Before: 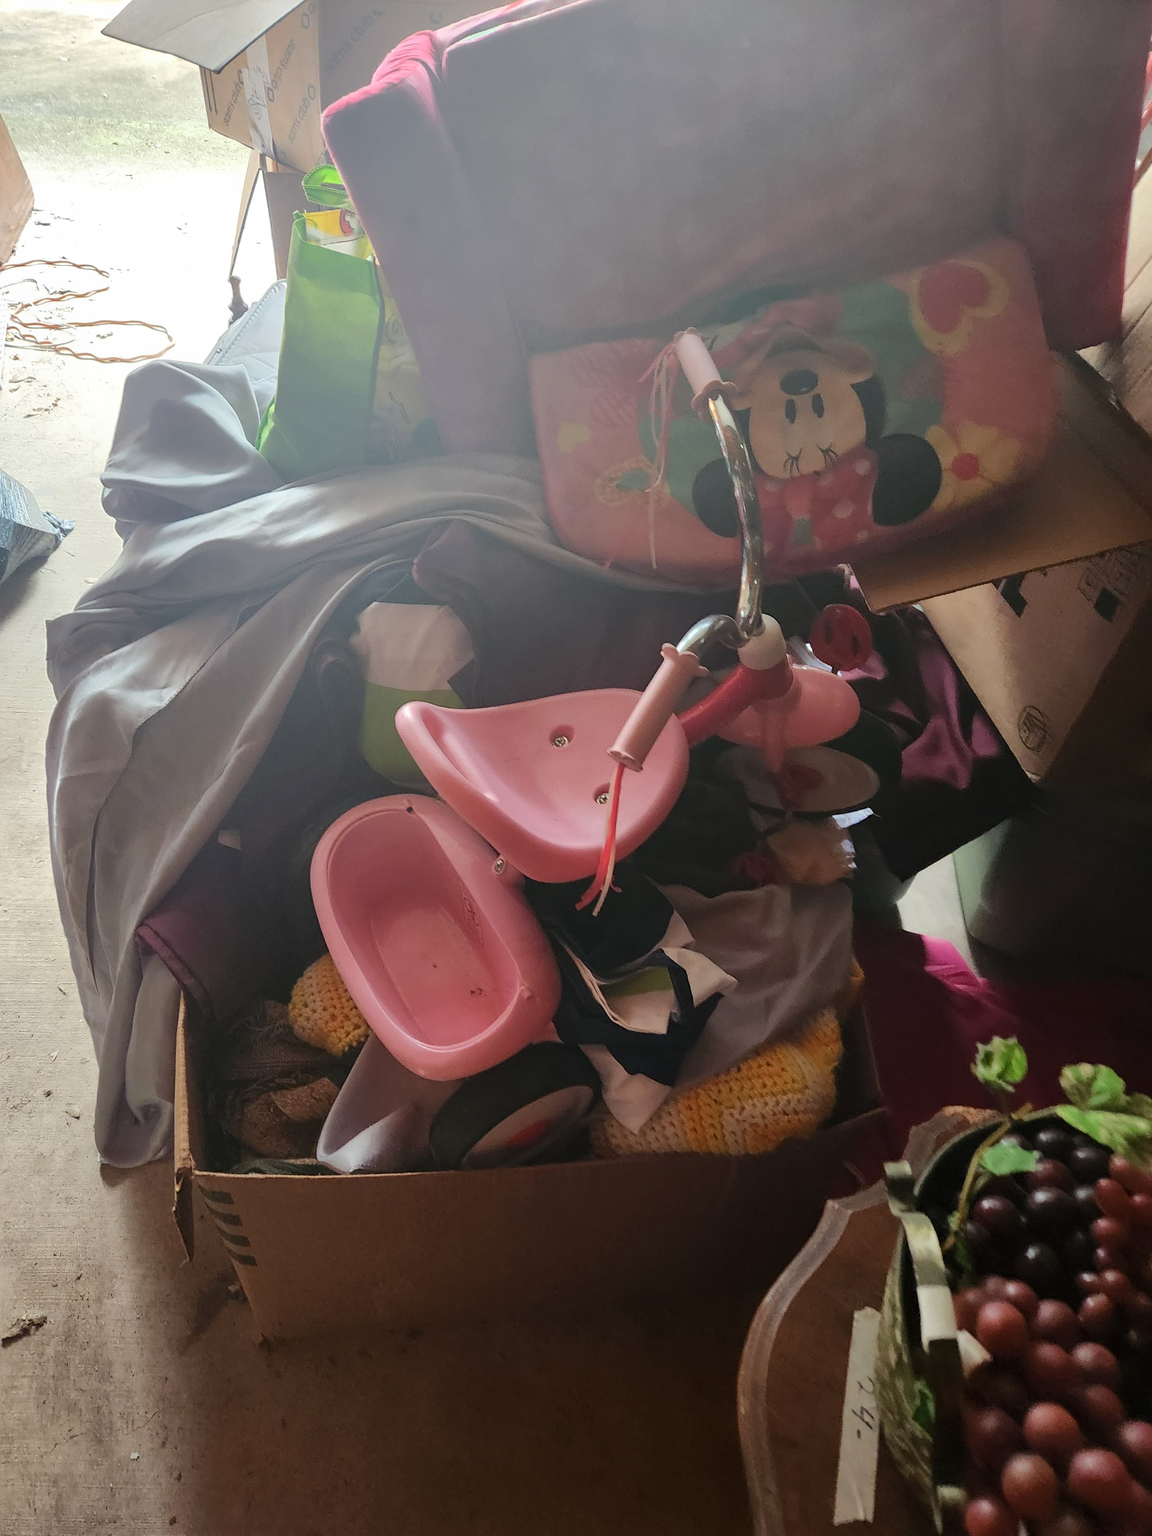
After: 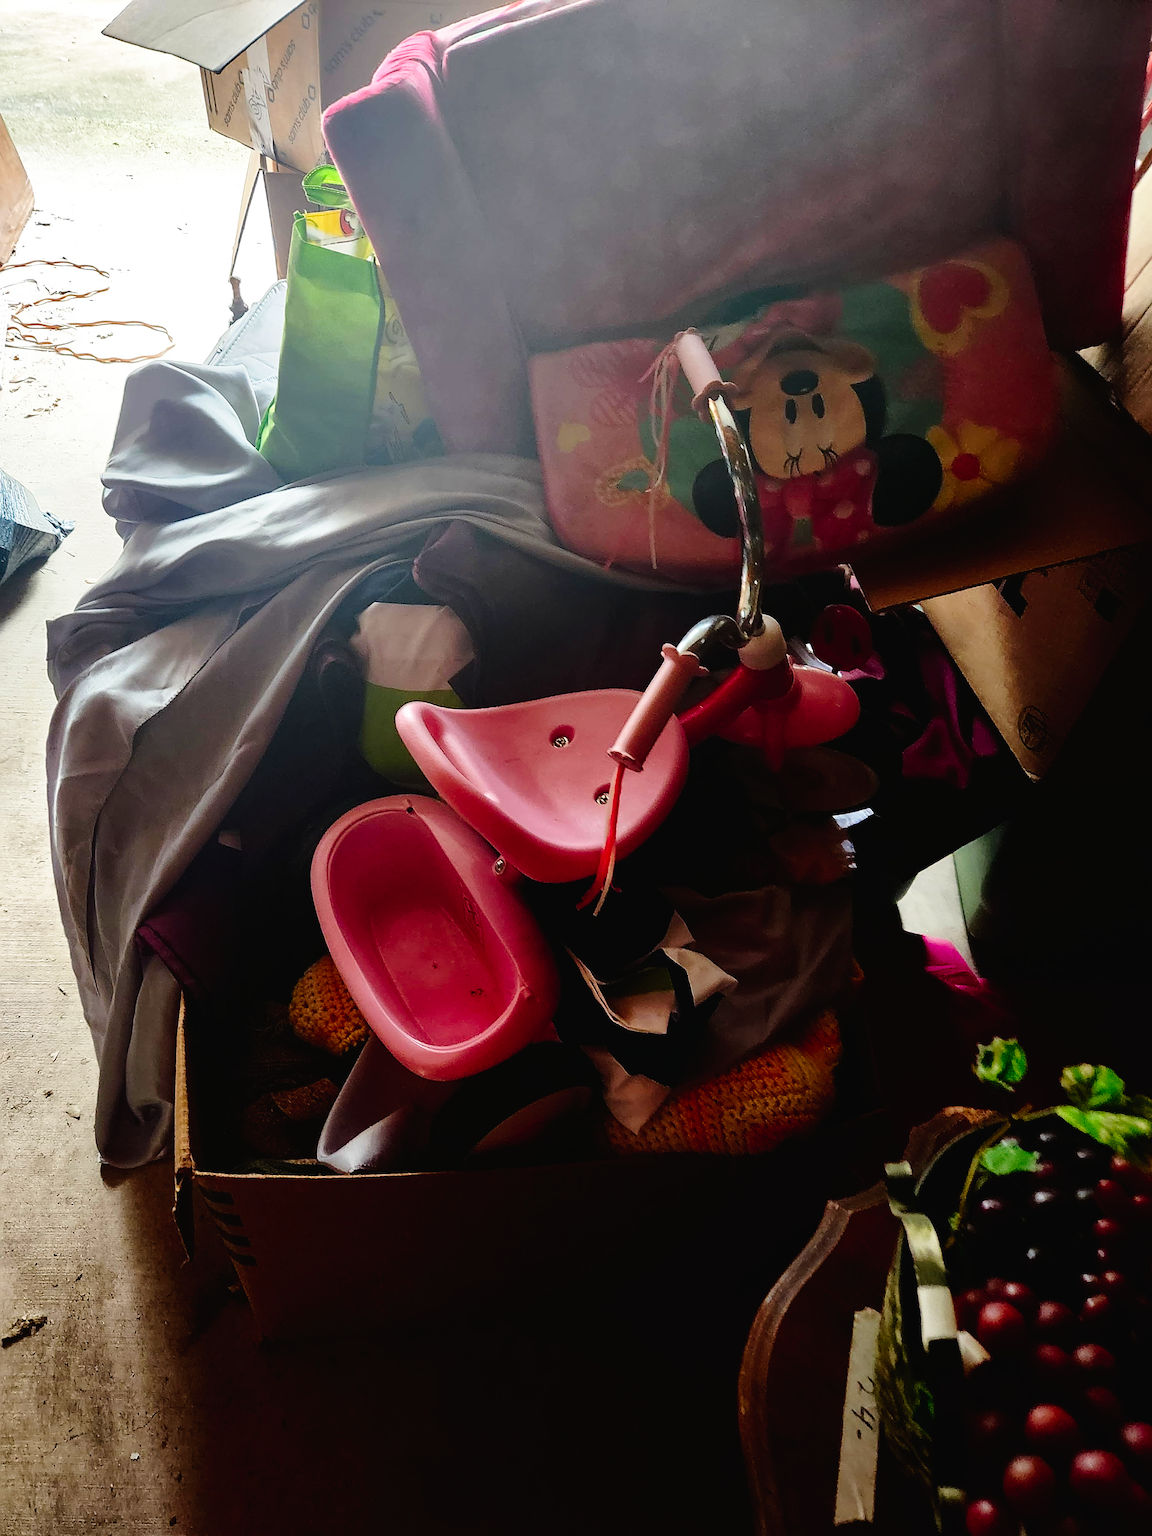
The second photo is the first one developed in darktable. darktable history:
sharpen: on, module defaults
tone curve: curves: ch0 [(0, 0.016) (0.11, 0.039) (0.259, 0.235) (0.383, 0.437) (0.499, 0.597) (0.733, 0.867) (0.843, 0.948) (1, 1)], preserve colors none
contrast brightness saturation: contrast 0.1, brightness -0.257, saturation 0.146
